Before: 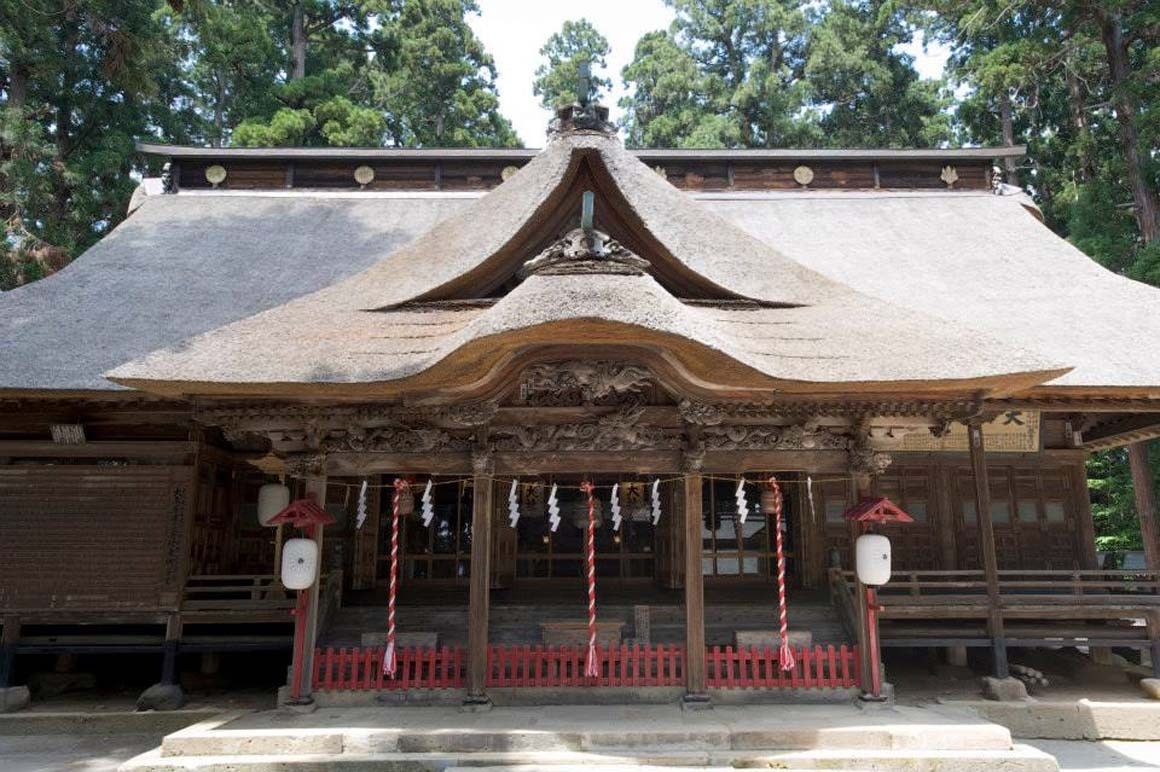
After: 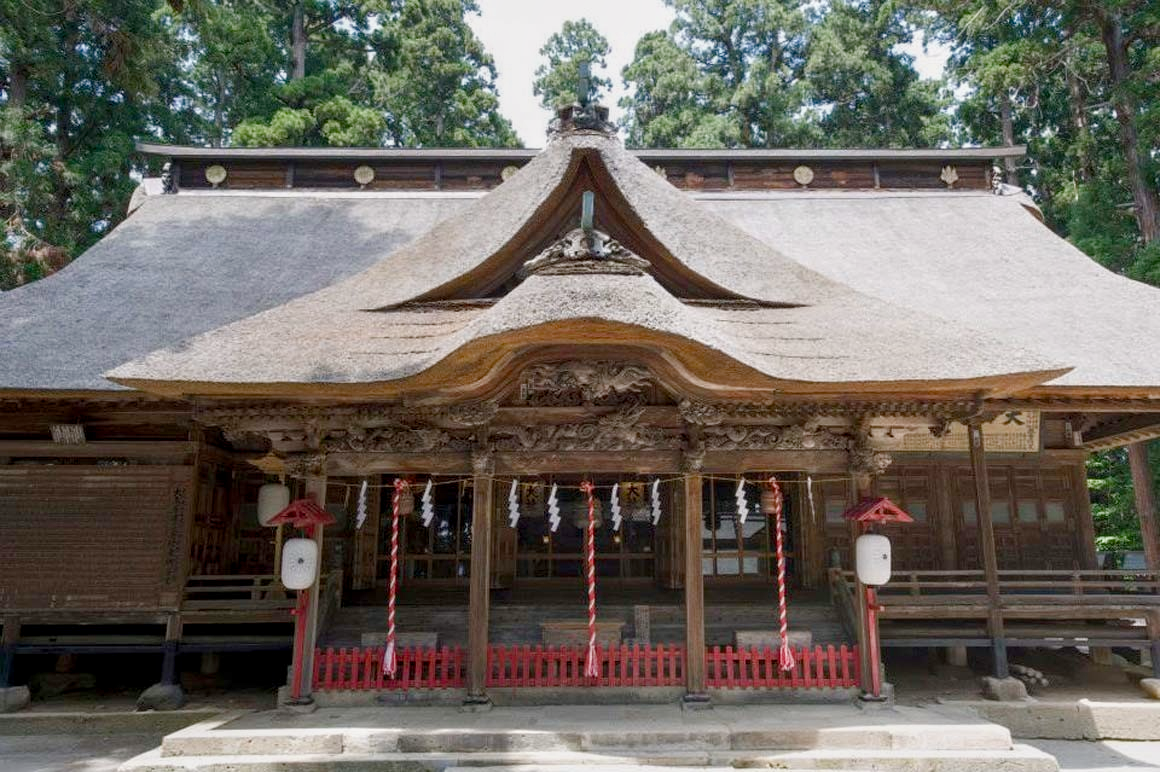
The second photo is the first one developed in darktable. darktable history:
local contrast: on, module defaults
color balance rgb: shadows lift › chroma 1%, shadows lift › hue 113°, highlights gain › chroma 0.2%, highlights gain › hue 333°, perceptual saturation grading › global saturation 20%, perceptual saturation grading › highlights -50%, perceptual saturation grading › shadows 25%, contrast -10%
